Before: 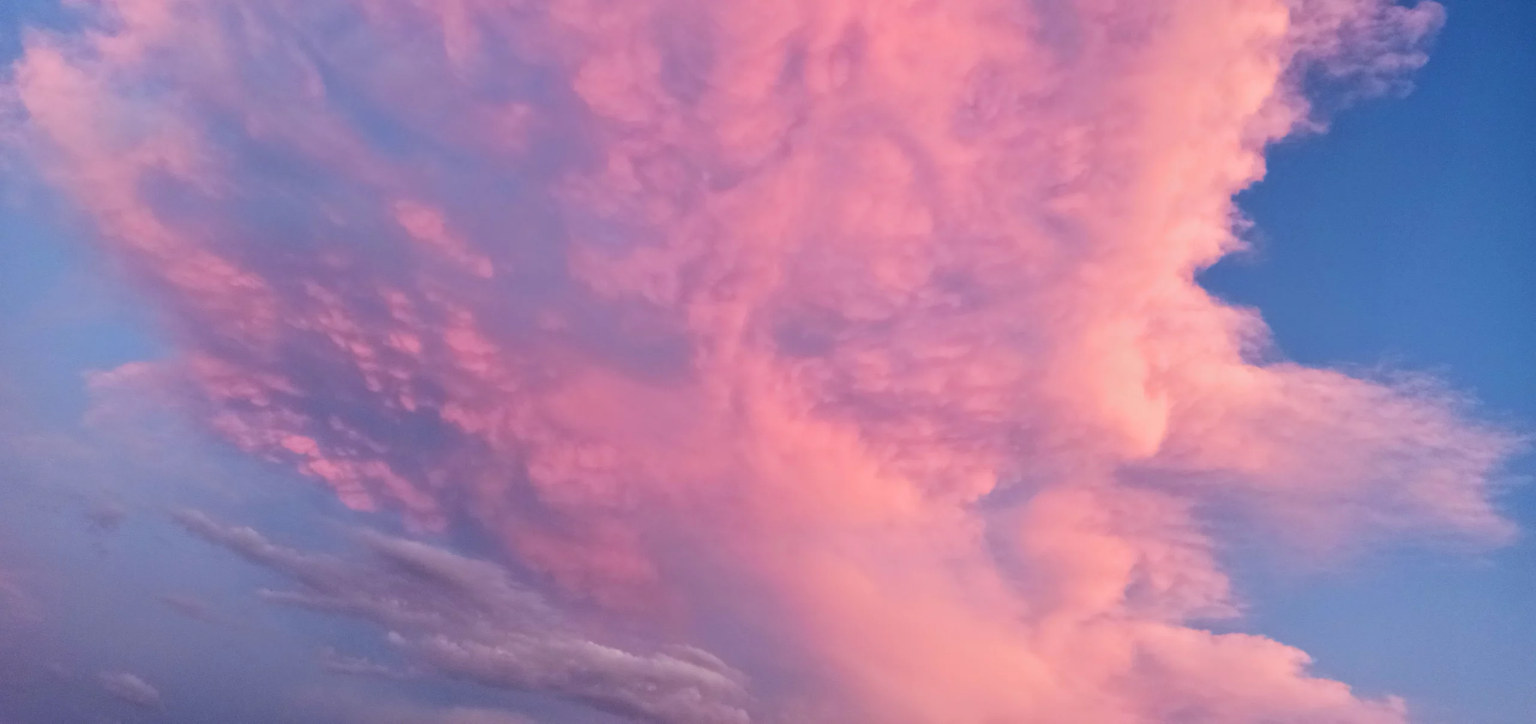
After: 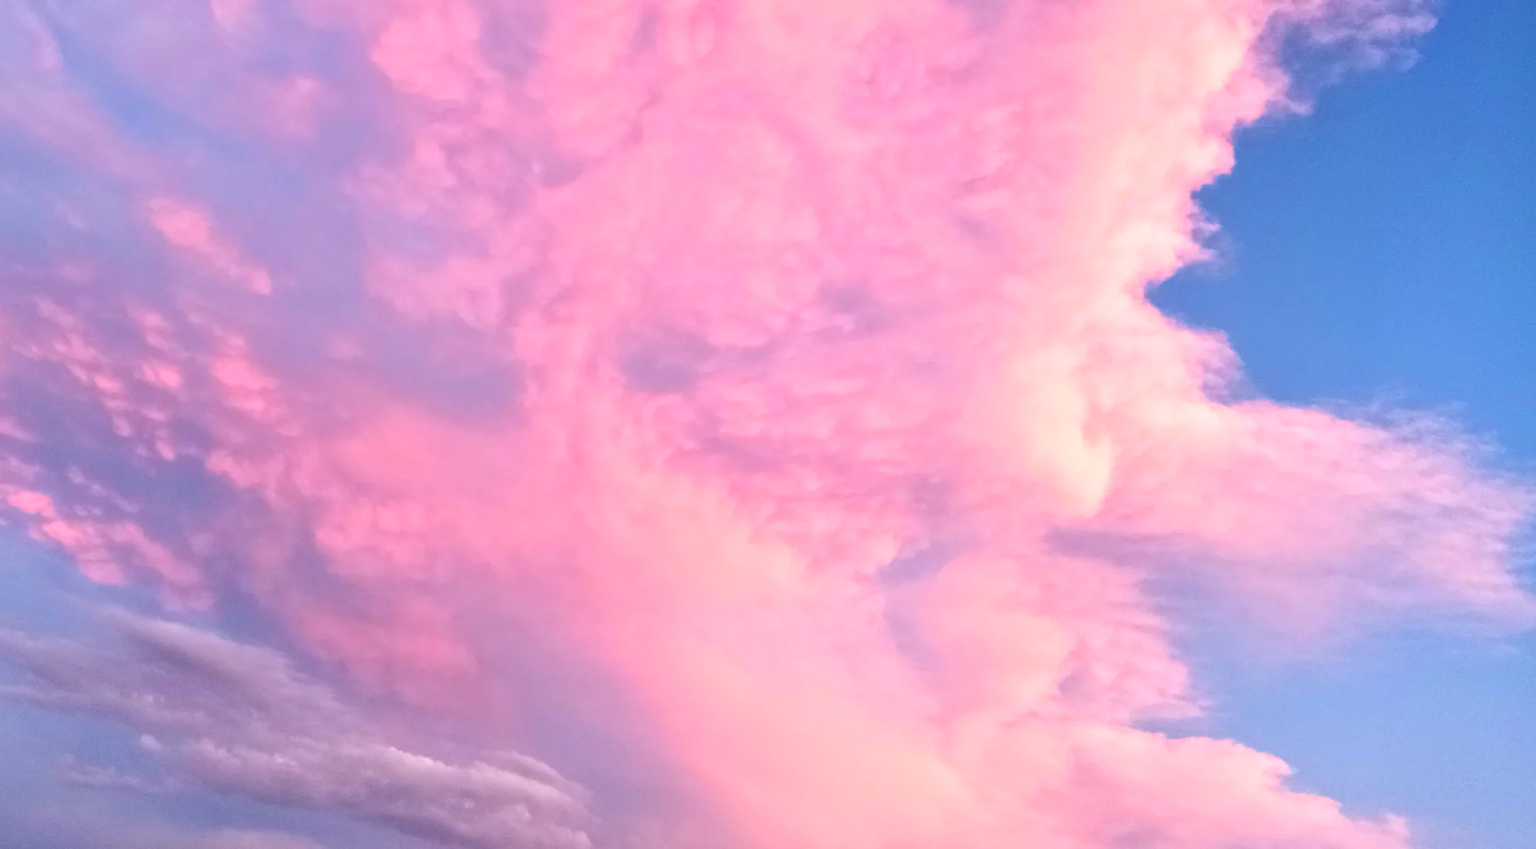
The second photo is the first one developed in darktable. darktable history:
exposure: black level correction 0, exposure 0.7 EV, compensate exposure bias true, compensate highlight preservation false
crop and rotate: left 17.959%, top 5.771%, right 1.742%
